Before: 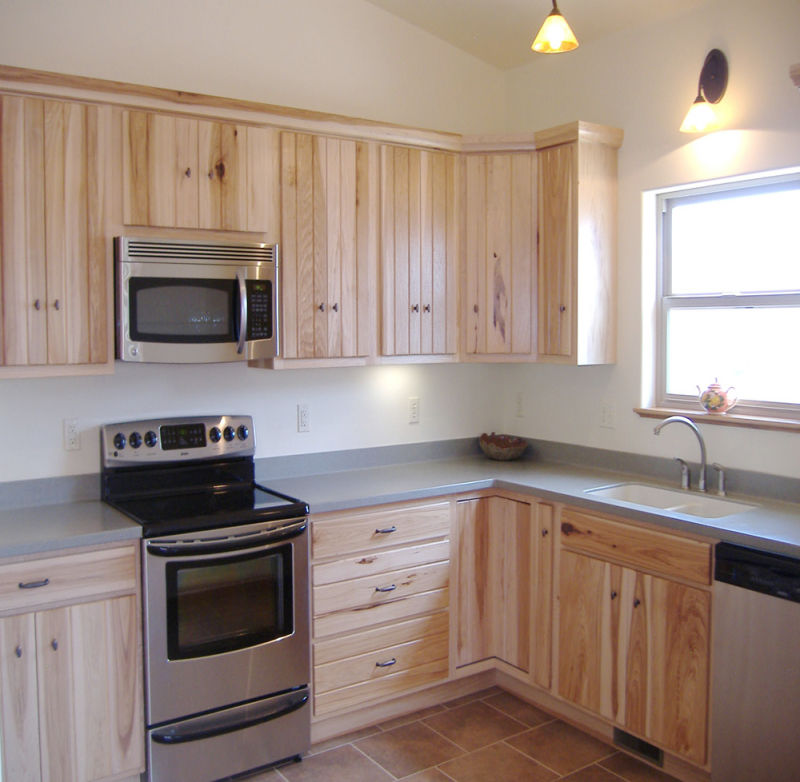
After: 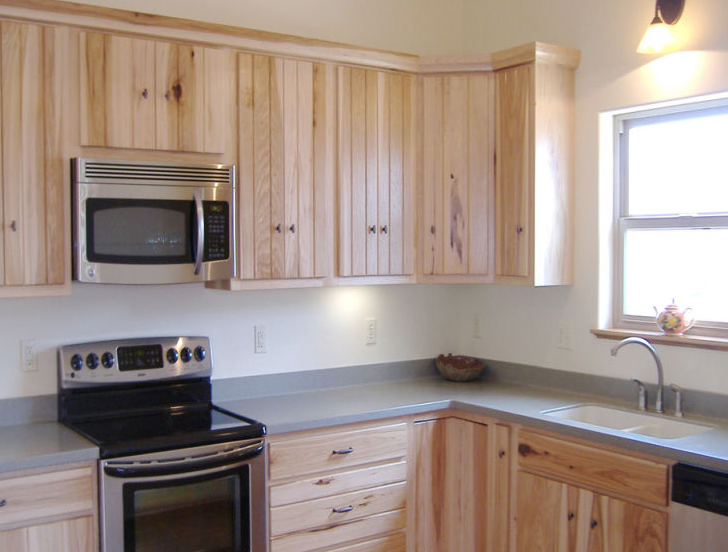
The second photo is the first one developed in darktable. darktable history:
crop: left 5.418%, top 10.117%, right 3.517%, bottom 19.187%
